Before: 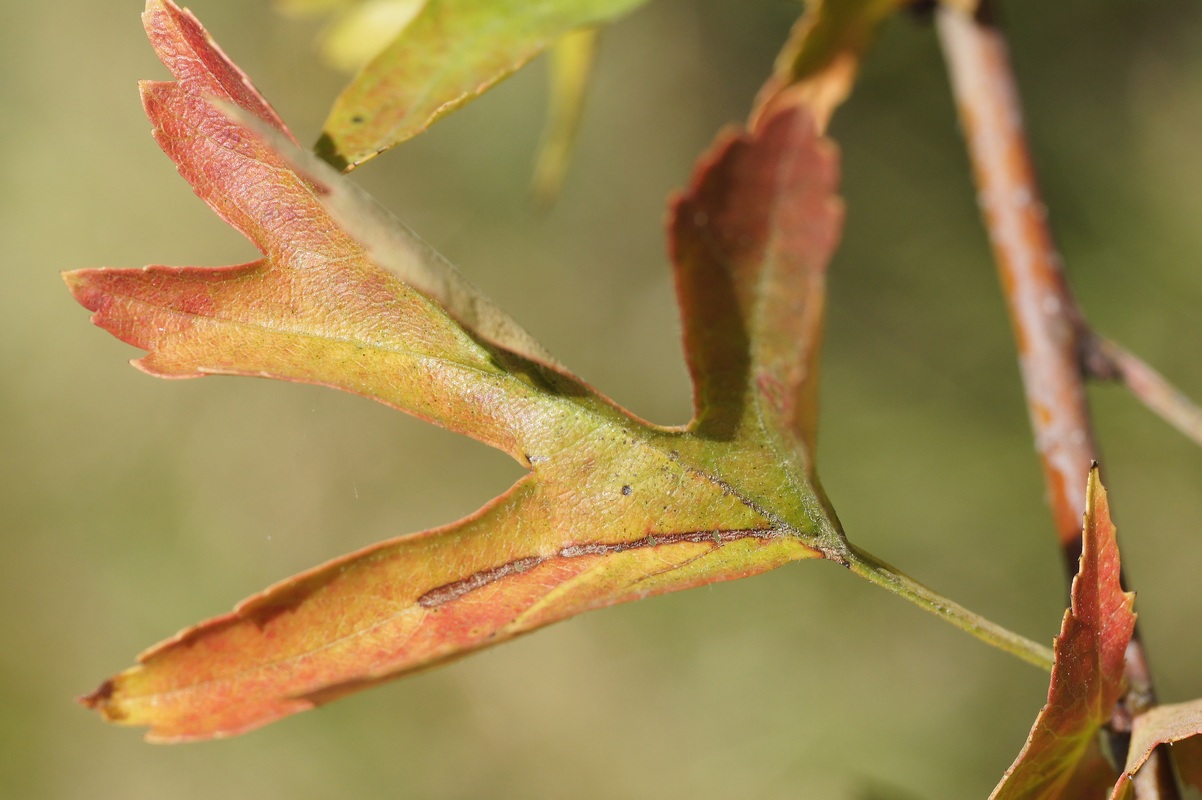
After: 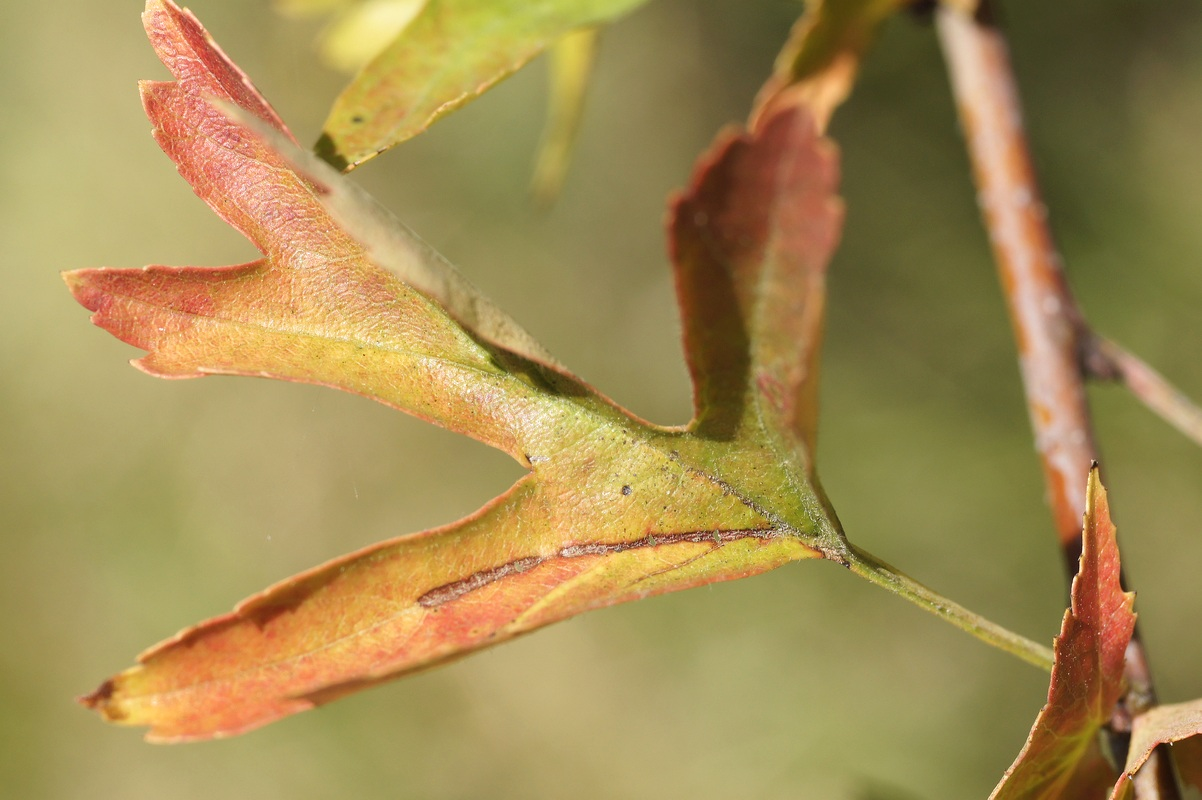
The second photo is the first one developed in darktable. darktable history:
velvia: strength 6%
shadows and highlights: shadows -12.5, white point adjustment 4, highlights 28.33
